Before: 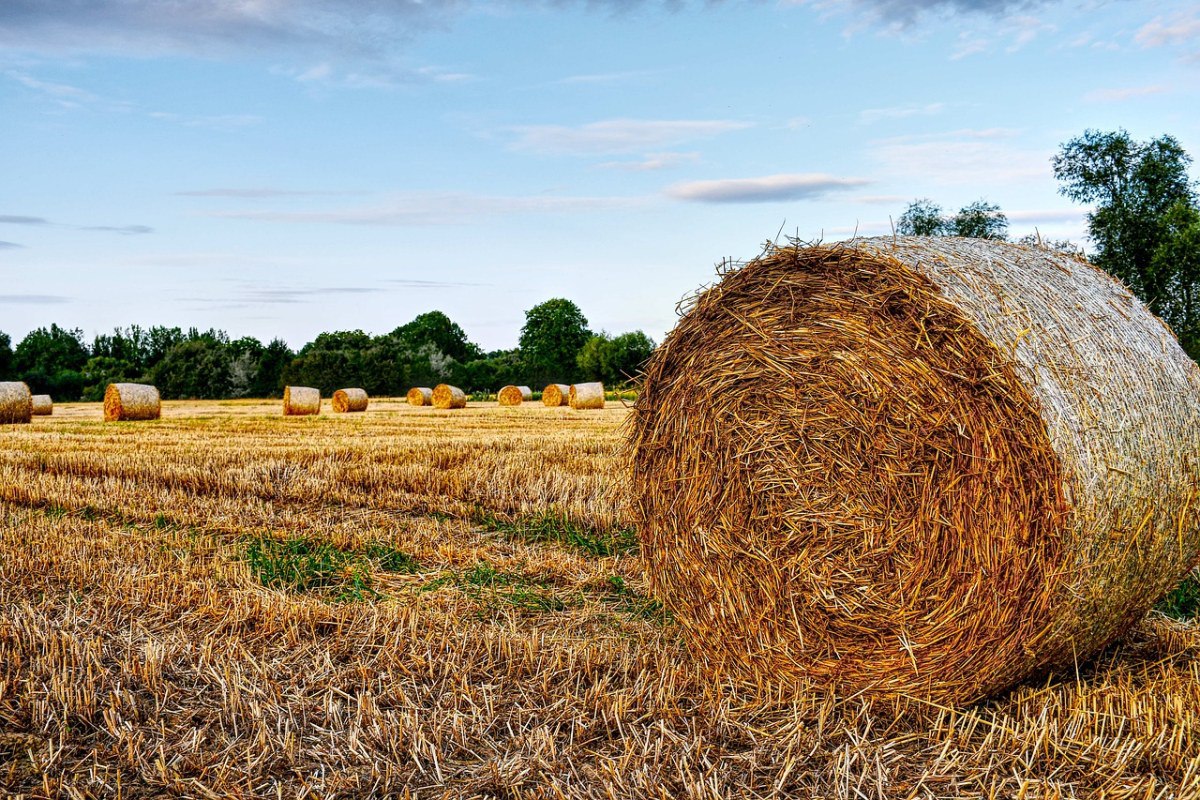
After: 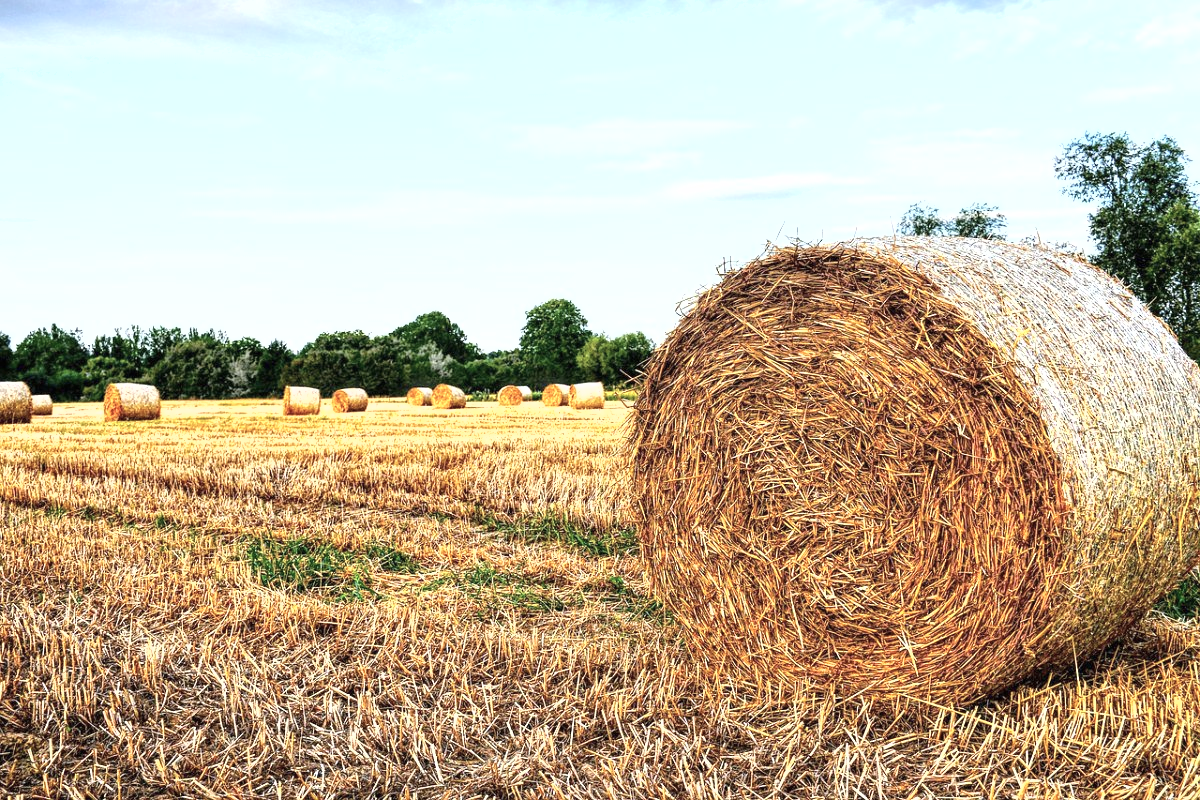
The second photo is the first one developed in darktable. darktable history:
shadows and highlights: shadows -71.1, highlights 35.33, soften with gaussian
color correction: highlights b* 0.051, saturation 0.772
exposure: black level correction 0, exposure 1.014 EV, compensate highlight preservation false
